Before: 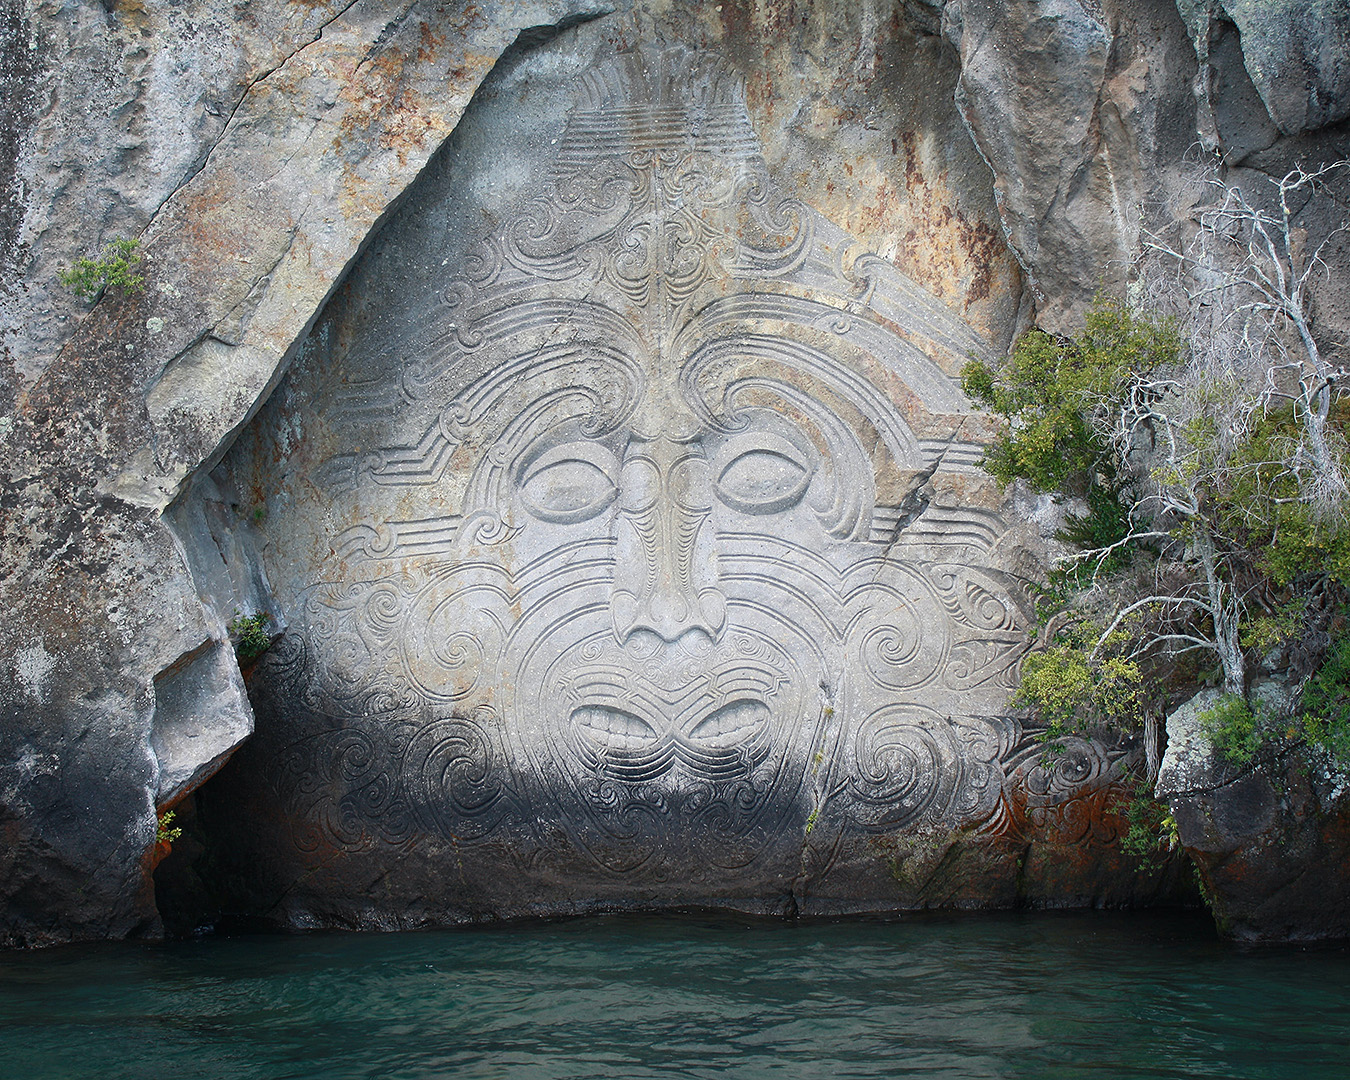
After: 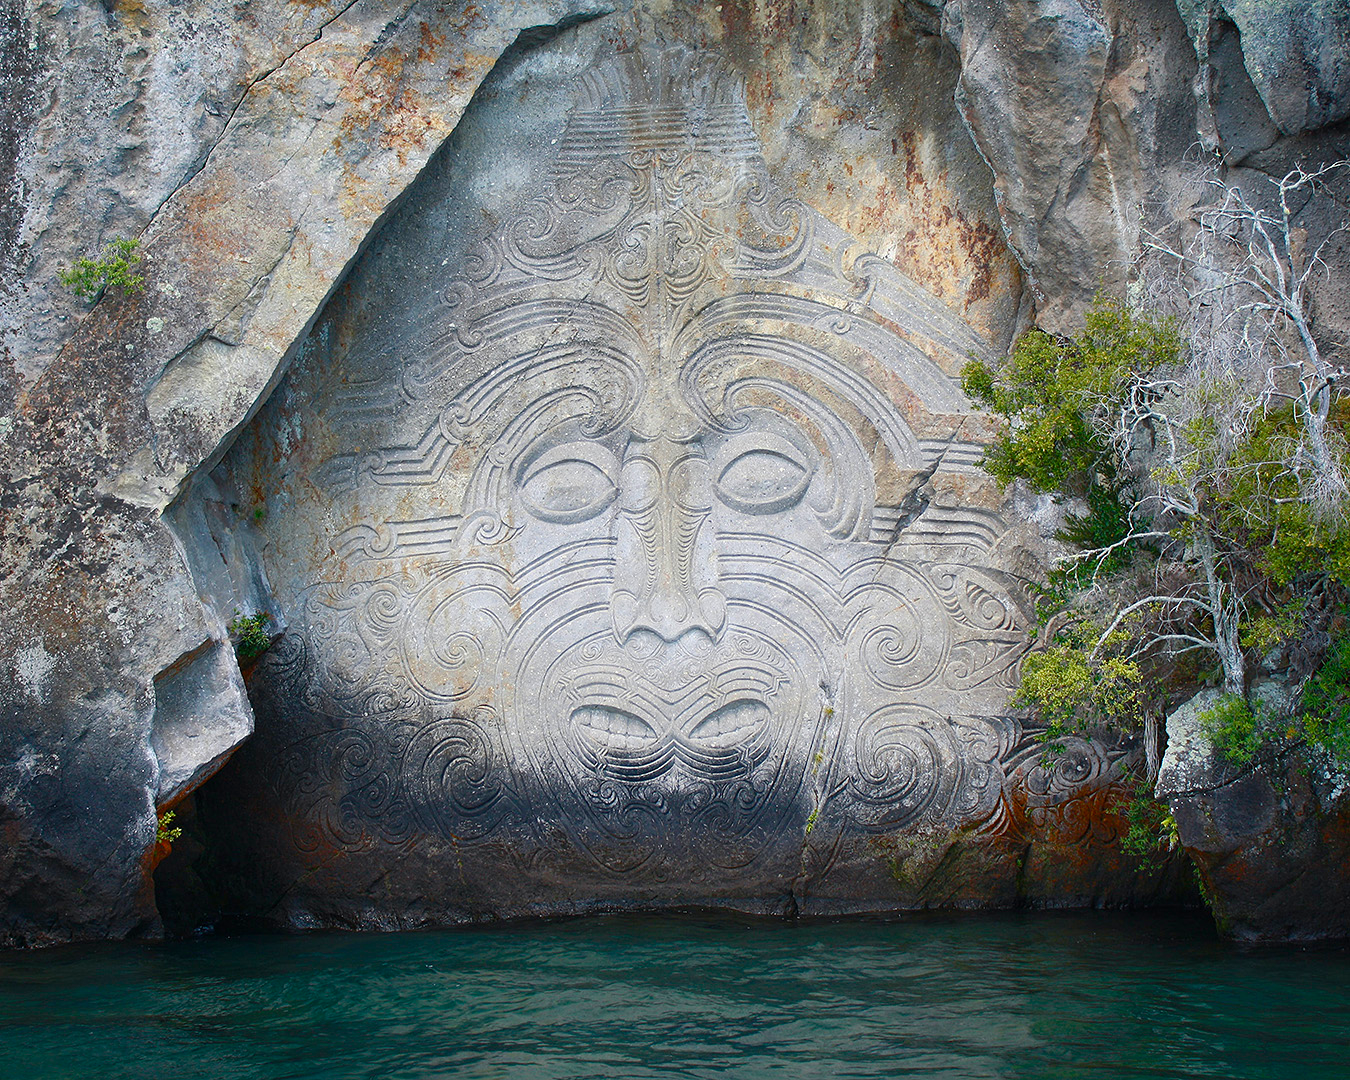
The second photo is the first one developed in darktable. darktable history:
color balance rgb: linear chroma grading › global chroma 8.421%, perceptual saturation grading › global saturation 14.072%, perceptual saturation grading › highlights -24.822%, perceptual saturation grading › shadows 29.308%, global vibrance 21.428%
